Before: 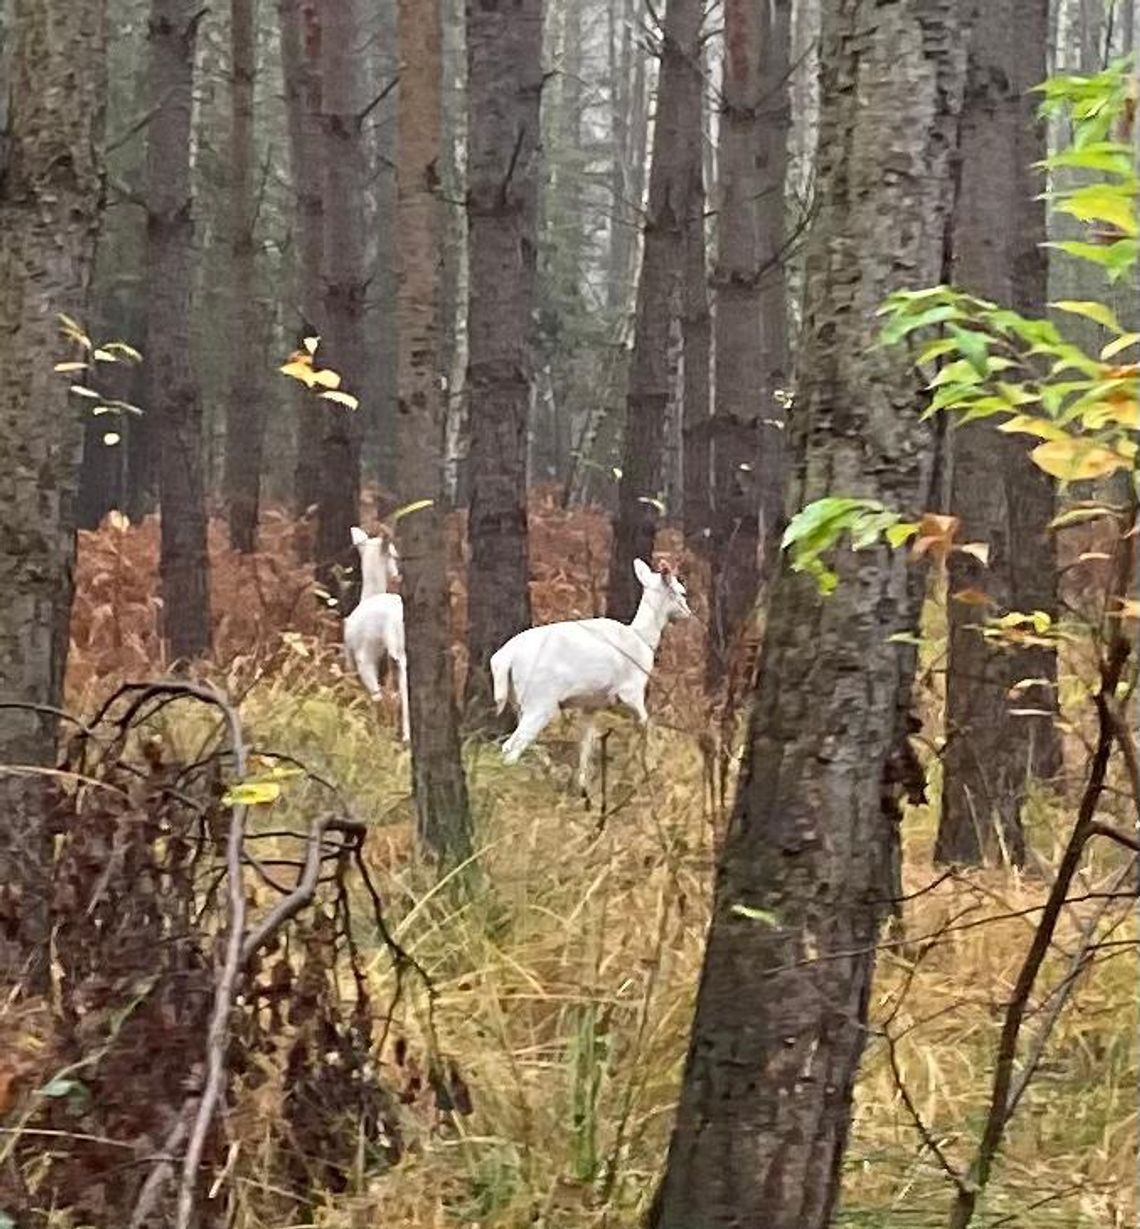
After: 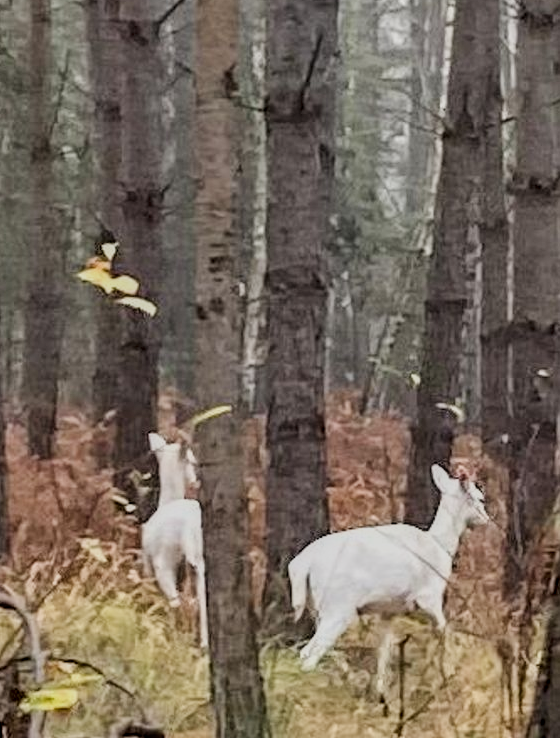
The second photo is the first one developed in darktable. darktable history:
crop: left 17.796%, top 7.727%, right 33.054%, bottom 32.202%
local contrast: on, module defaults
filmic rgb: black relative exposure -7.27 EV, white relative exposure 5.08 EV, hardness 3.22
tone equalizer: edges refinement/feathering 500, mask exposure compensation -1.57 EV, preserve details no
